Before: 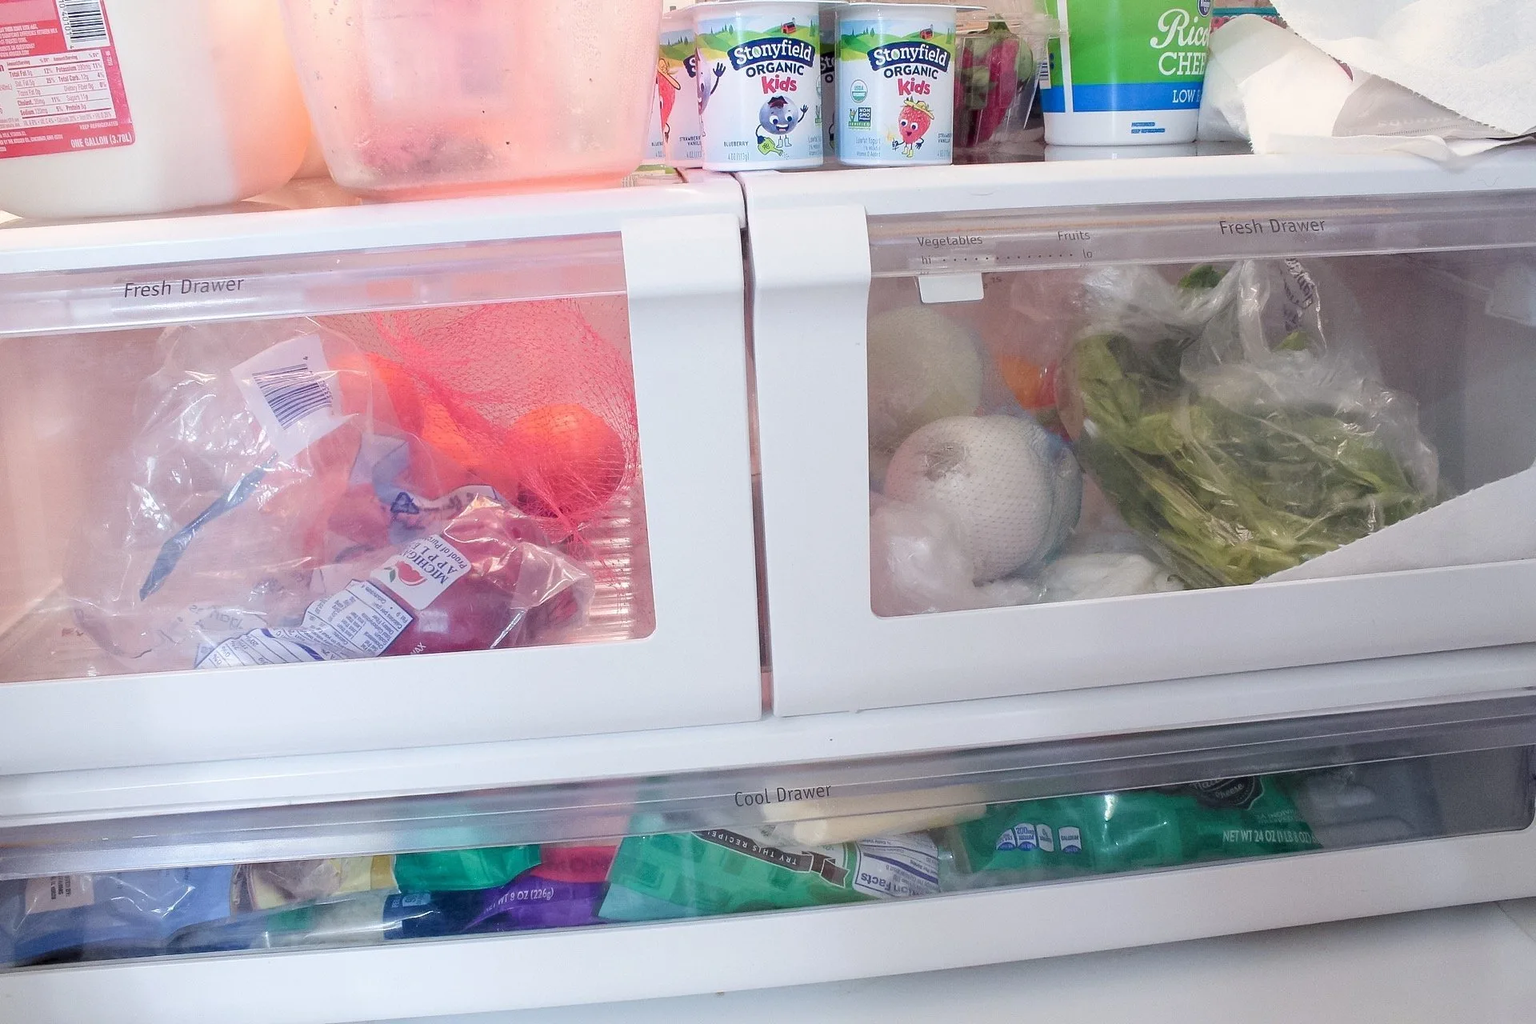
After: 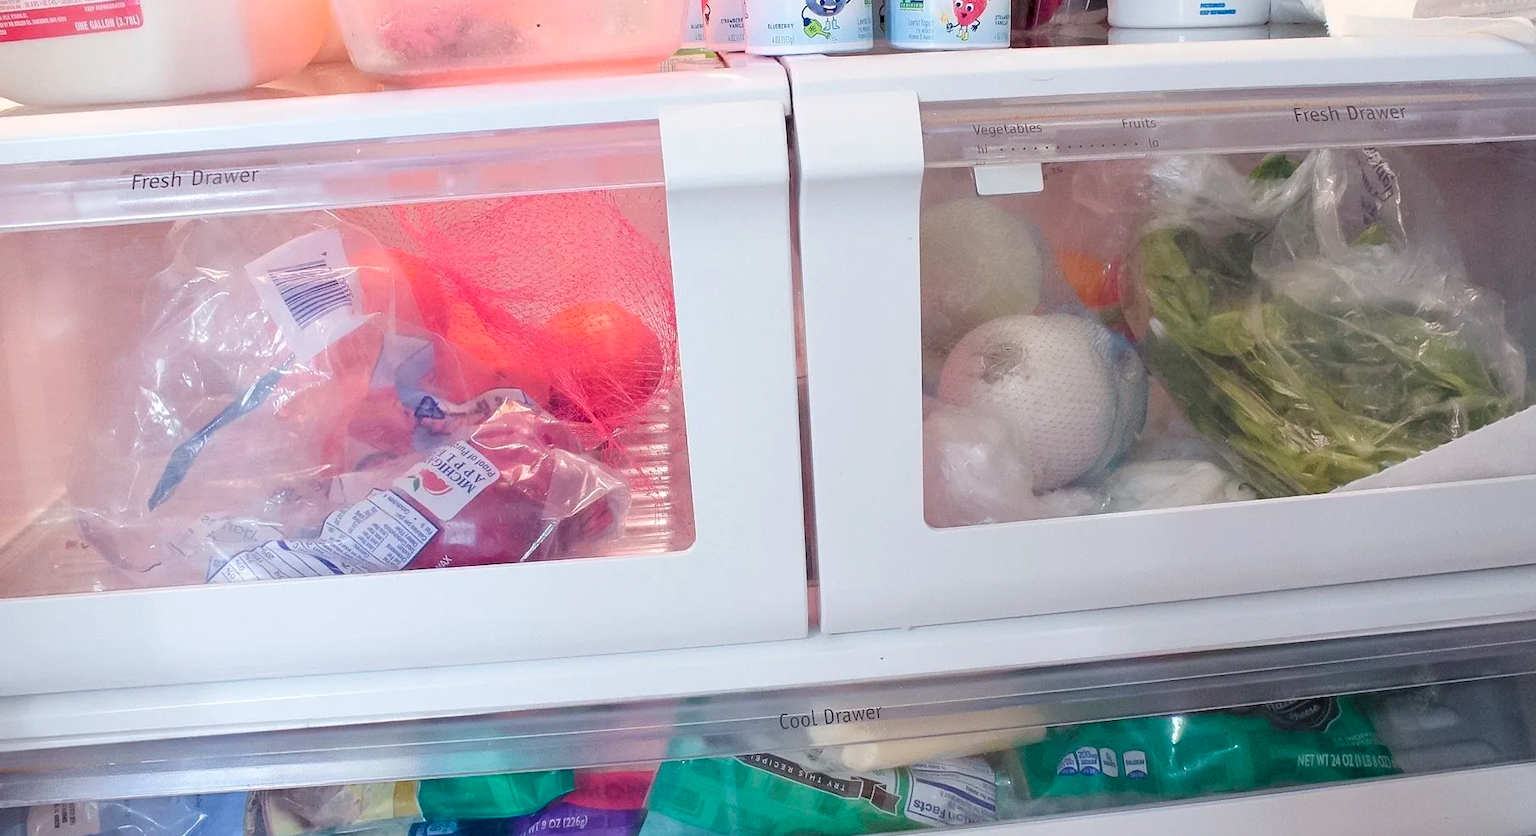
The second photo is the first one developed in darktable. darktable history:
exposure: exposure 0 EV, compensate highlight preservation false
contrast equalizer: octaves 7, y [[0.6 ×6], [0.55 ×6], [0 ×6], [0 ×6], [0 ×6]], mix 0.15
crop and rotate: angle 0.03°, top 11.643%, right 5.651%, bottom 11.189%
